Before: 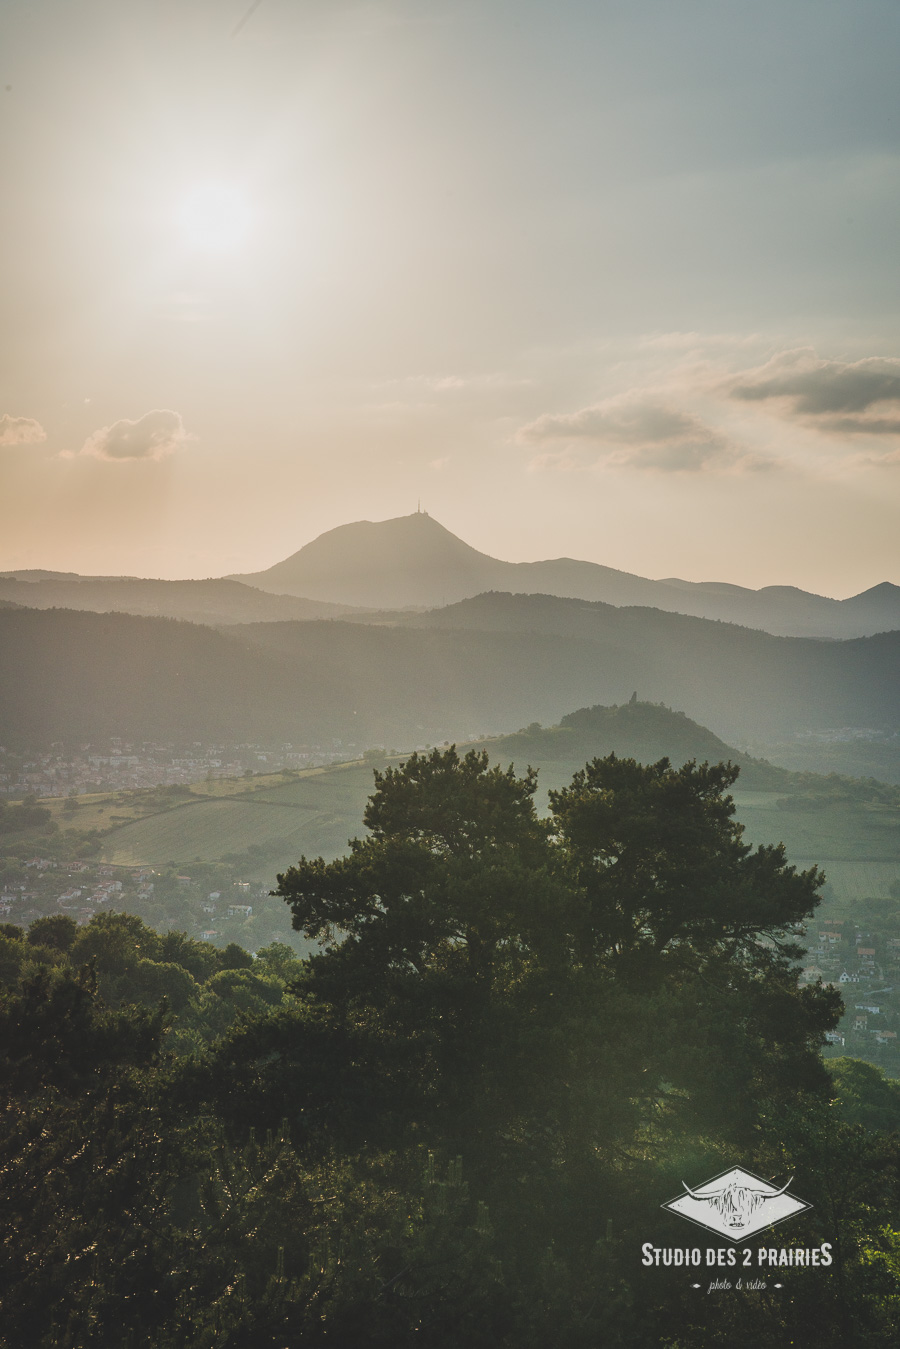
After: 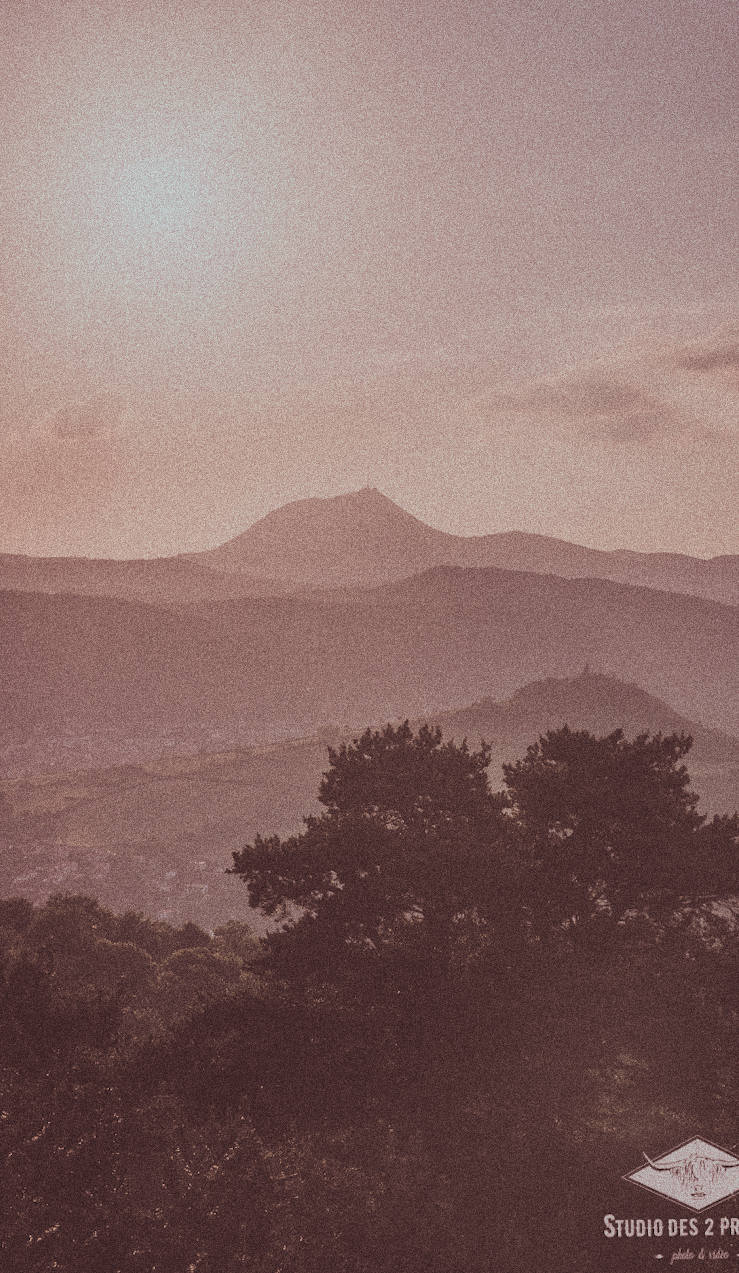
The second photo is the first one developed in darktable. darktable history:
split-toning: shadows › saturation 0.3, highlights › hue 180°, highlights › saturation 0.3, compress 0%
crop and rotate: angle 1°, left 4.281%, top 0.642%, right 11.383%, bottom 2.486%
color balance rgb: shadows lift › chroma 1%, shadows lift › hue 113°, highlights gain › chroma 0.2%, highlights gain › hue 333°, perceptual saturation grading › global saturation 20%, perceptual saturation grading › highlights -50%, perceptual saturation grading › shadows 25%, contrast -30%
grain: coarseness 14.49 ISO, strength 48.04%, mid-tones bias 35%
